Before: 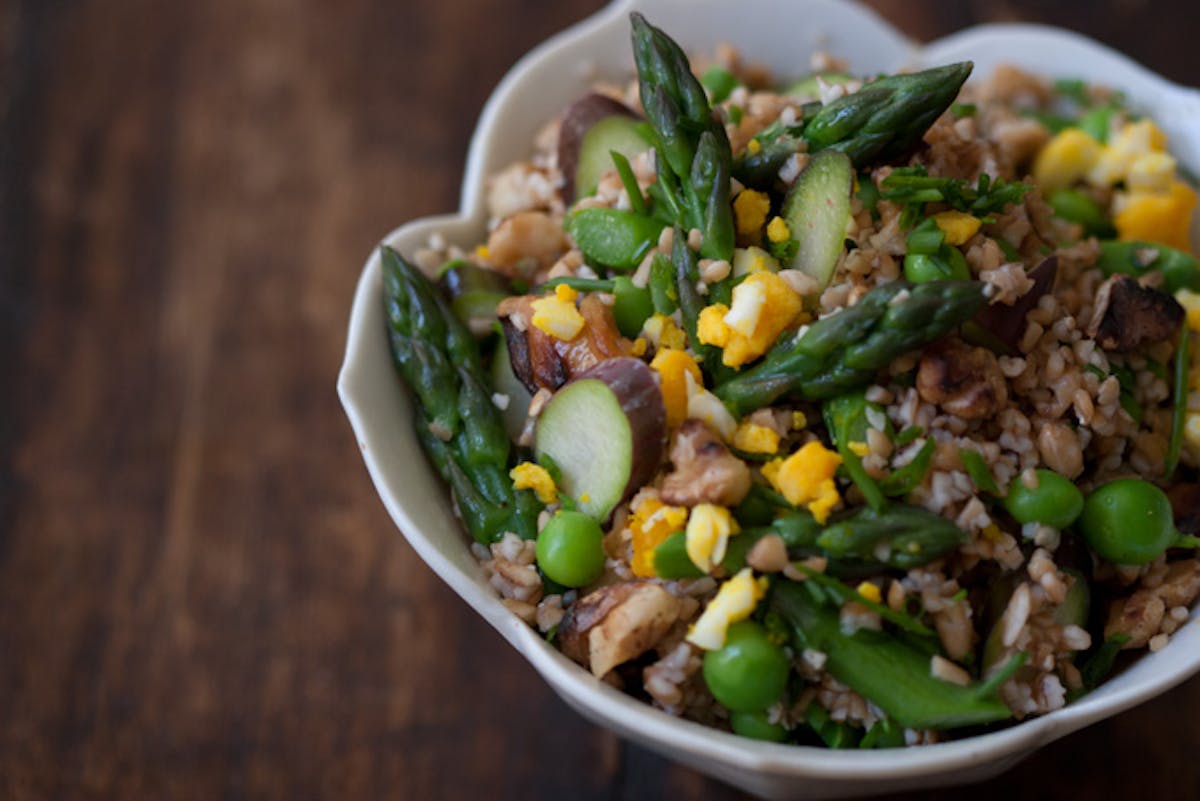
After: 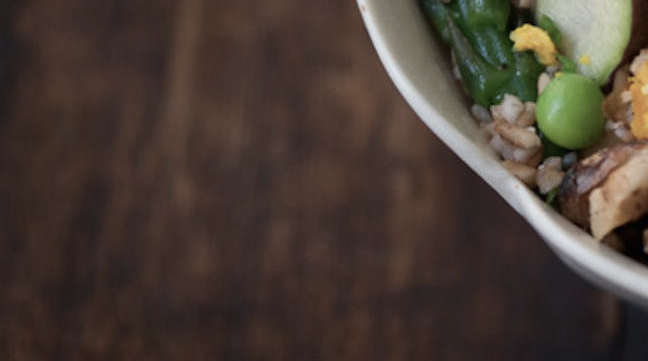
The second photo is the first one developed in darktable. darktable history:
crop and rotate: top 54.699%, right 45.957%, bottom 0.148%
local contrast: mode bilateral grid, contrast 99, coarseness 100, detail 89%, midtone range 0.2
contrast brightness saturation: contrast 0.11, saturation -0.154
color balance rgb: highlights gain › chroma 3.044%, highlights gain › hue 77.31°, linear chroma grading › global chroma 14.524%, perceptual saturation grading › global saturation -32.284%, global vibrance 20%
